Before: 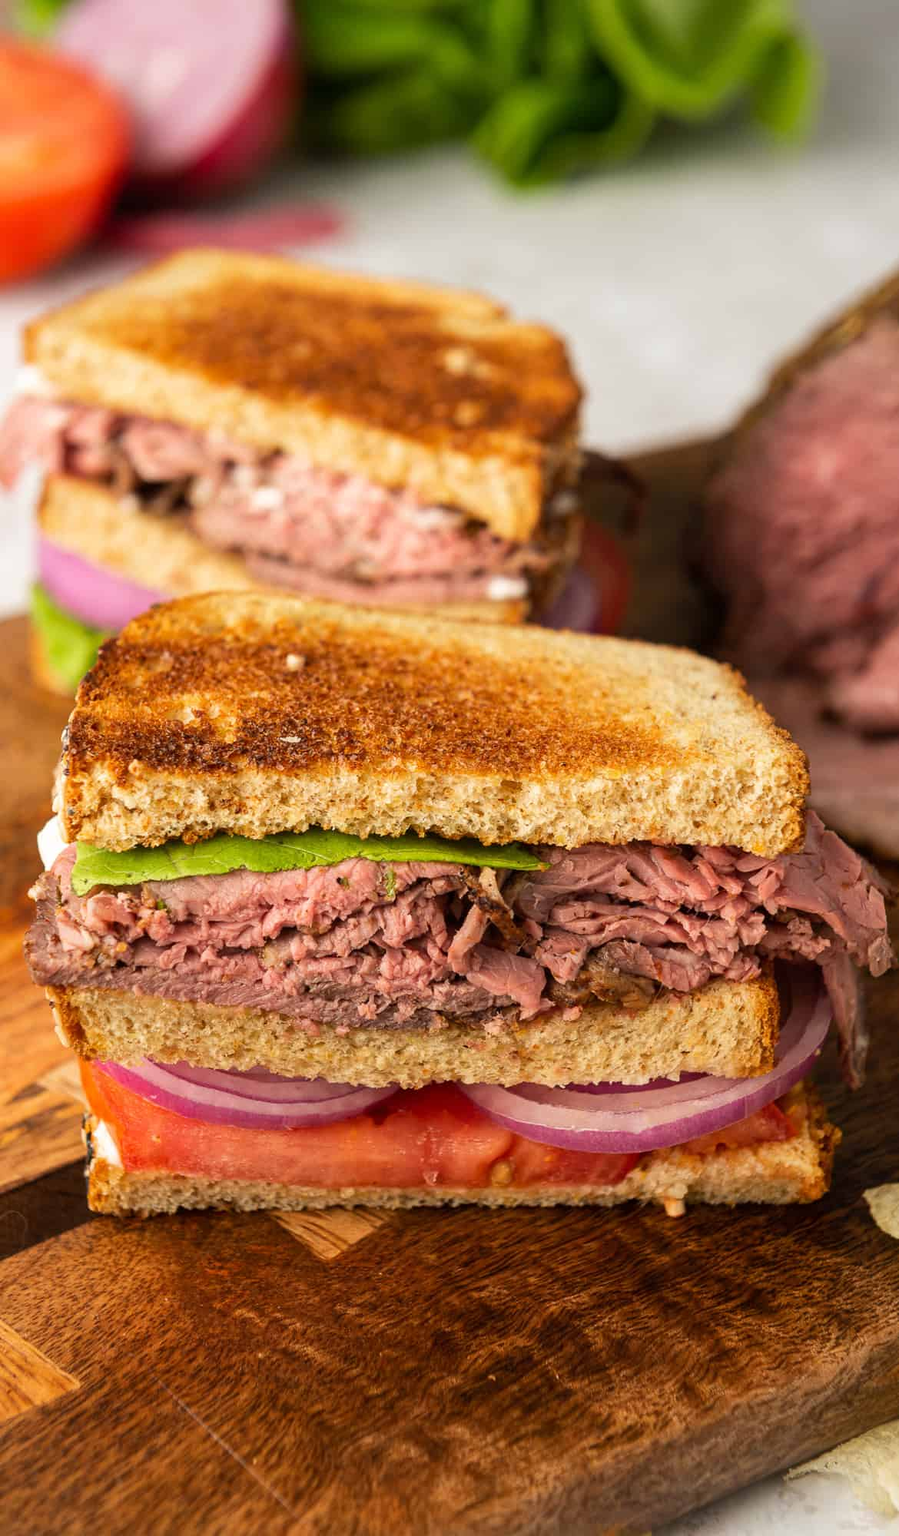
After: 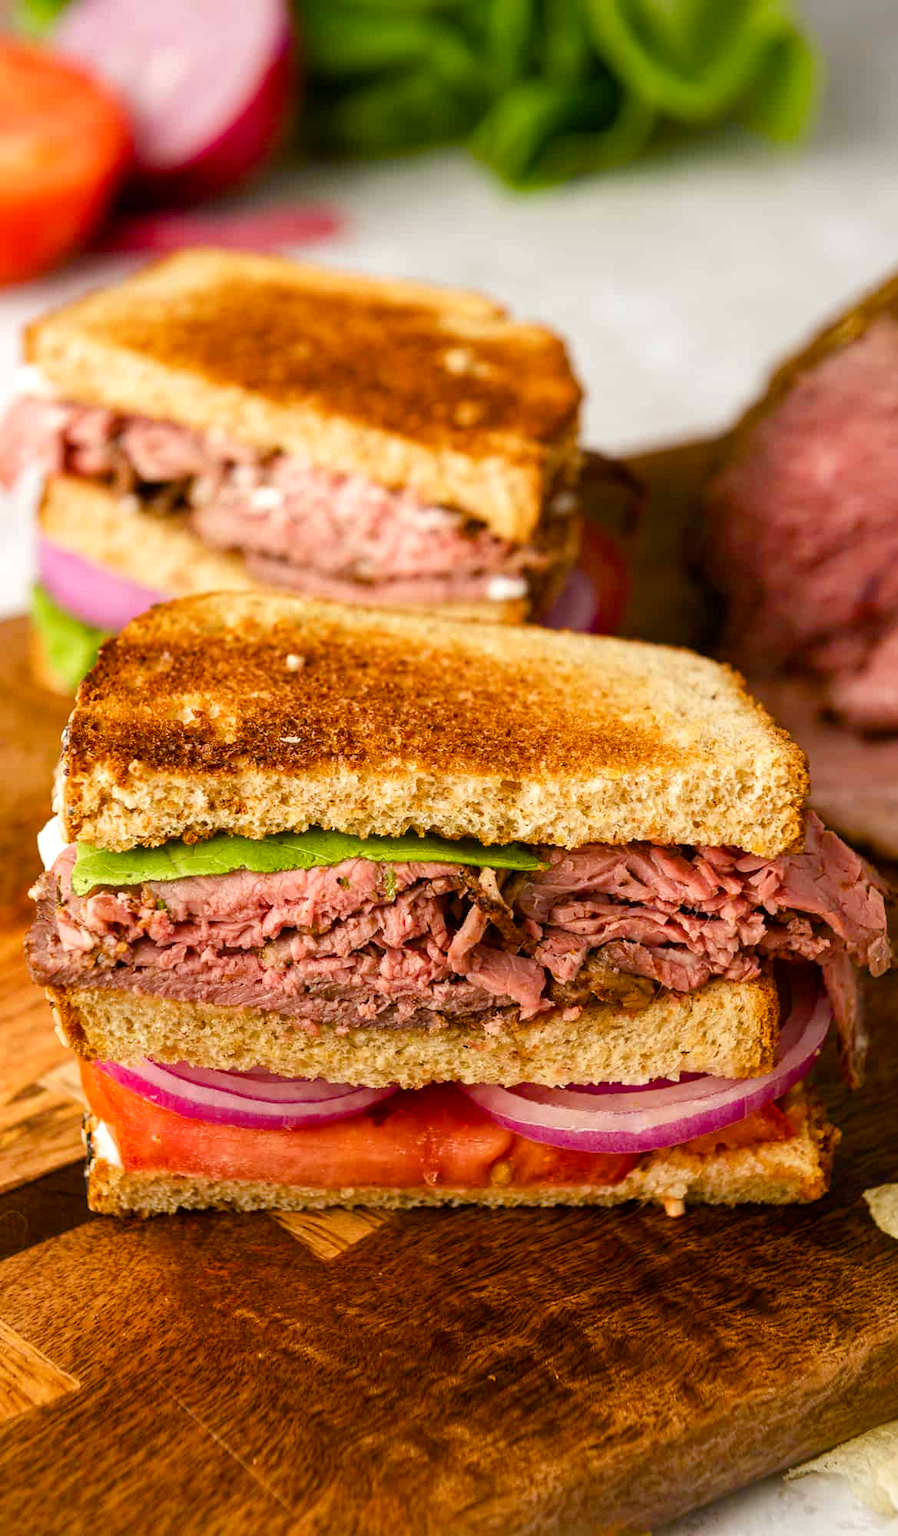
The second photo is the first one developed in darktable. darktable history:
color balance rgb: power › luminance 3.392%, power › hue 232.77°, perceptual saturation grading › global saturation 20%, perceptual saturation grading › highlights -25.648%, perceptual saturation grading › shadows 49.291%, contrast 5.378%
